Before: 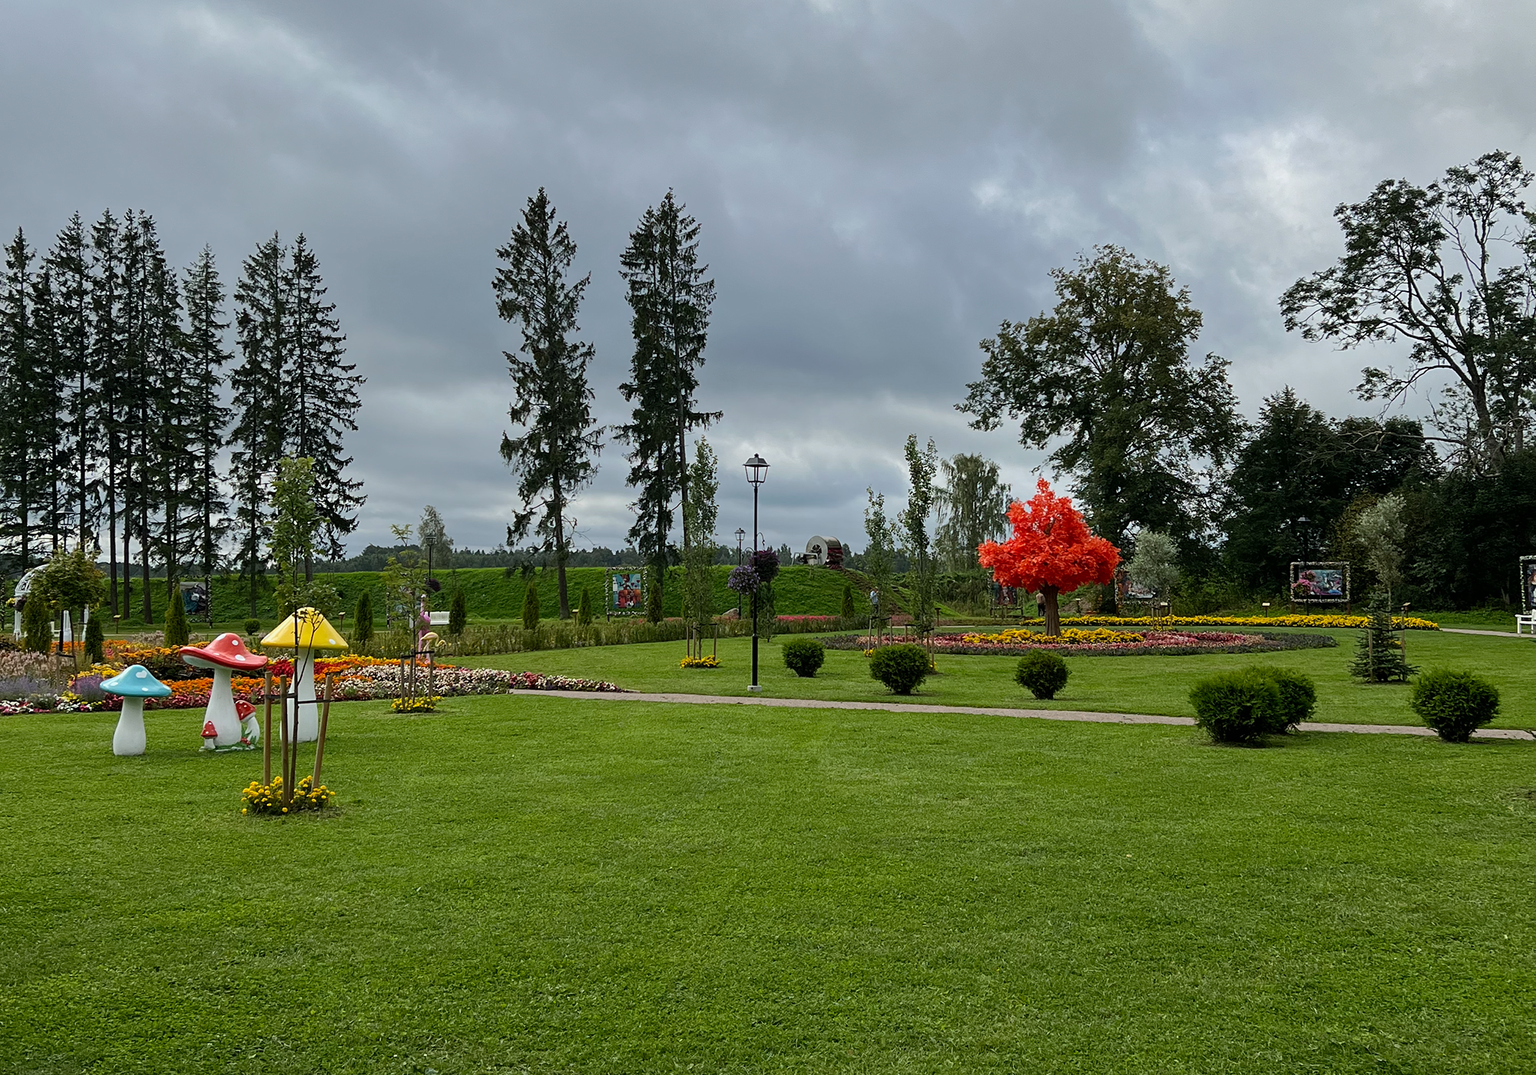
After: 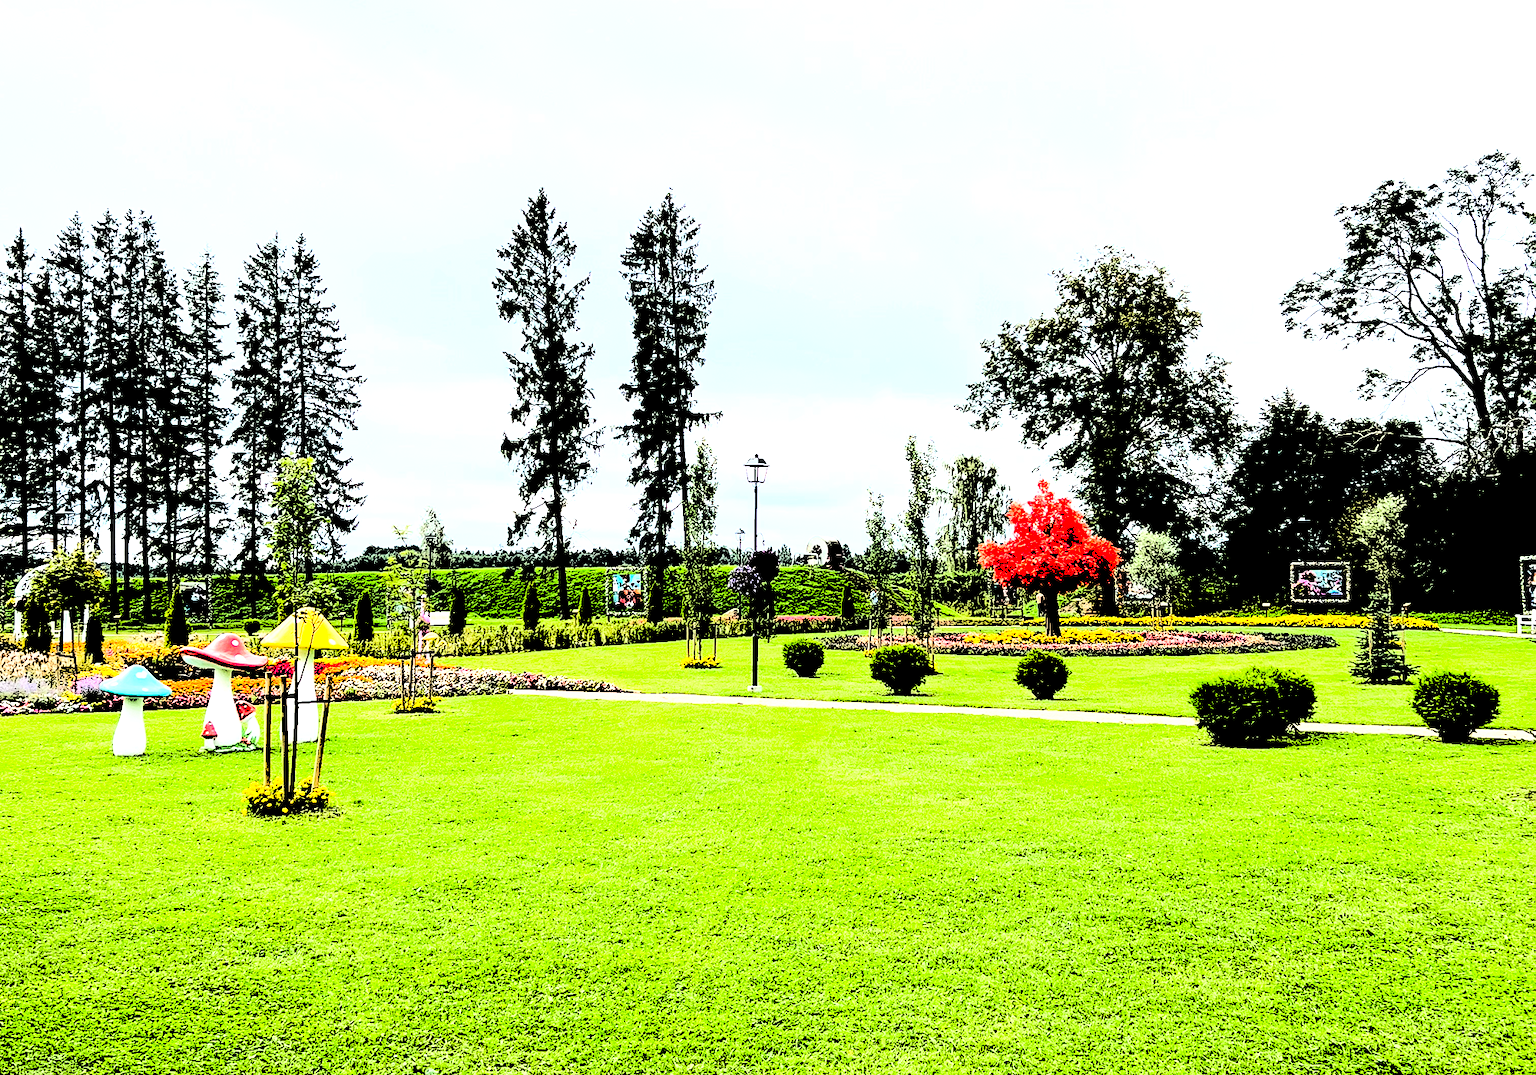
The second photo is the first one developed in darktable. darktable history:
levels: levels [0.246, 0.256, 0.506]
filmic rgb: black relative exposure -6.21 EV, white relative exposure 6.98 EV, hardness 2.23
